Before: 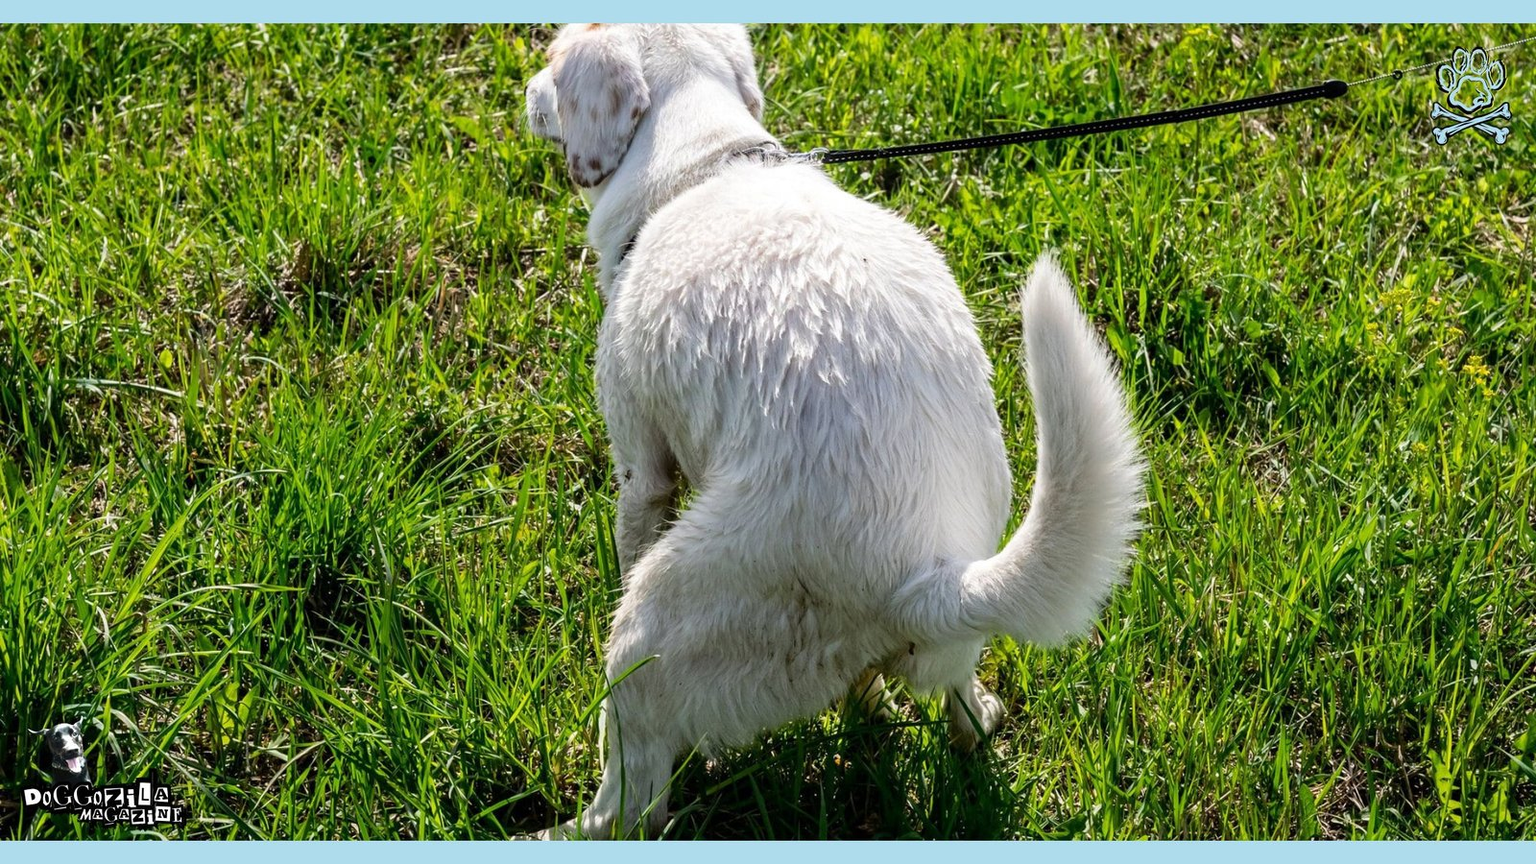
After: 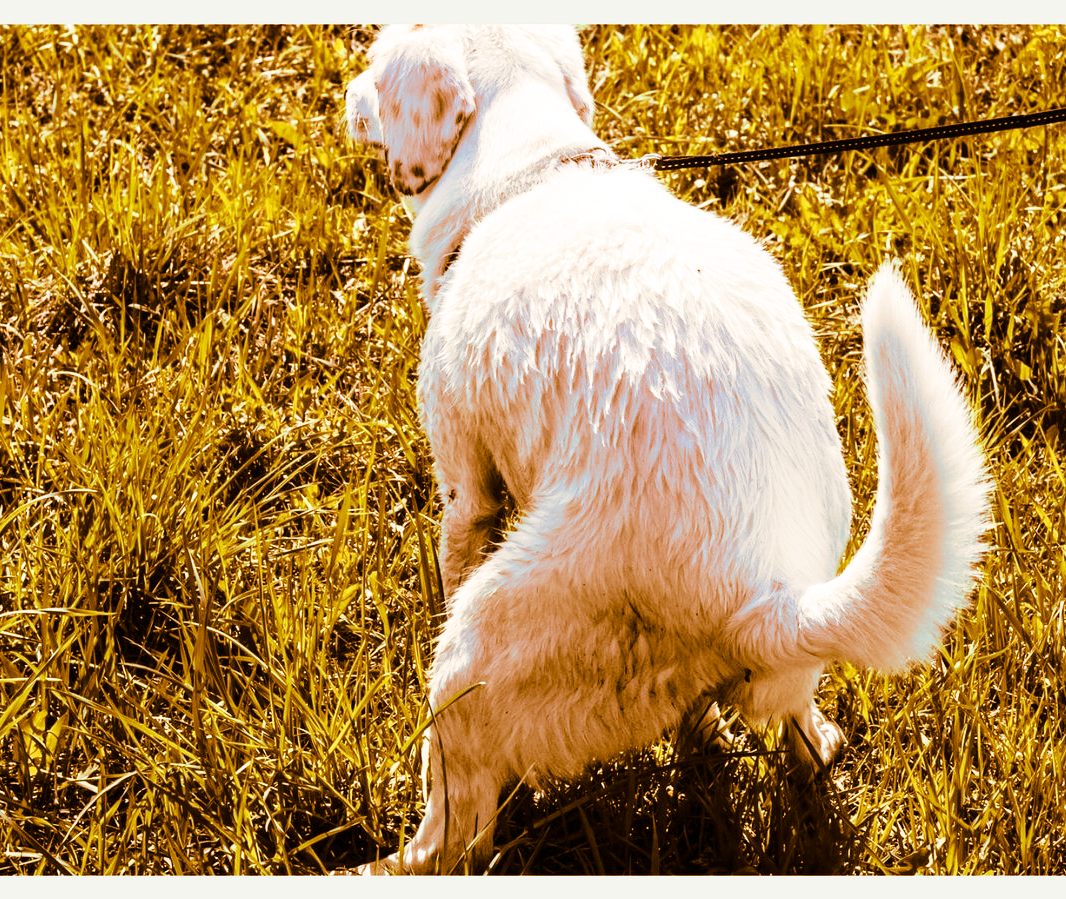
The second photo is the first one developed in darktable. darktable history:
base curve: curves: ch0 [(0, 0) (0.028, 0.03) (0.121, 0.232) (0.46, 0.748) (0.859, 0.968) (1, 1)], preserve colors none
split-toning: shadows › hue 26°, shadows › saturation 0.92, highlights › hue 40°, highlights › saturation 0.92, balance -63, compress 0%
crop and rotate: left 12.673%, right 20.66%
